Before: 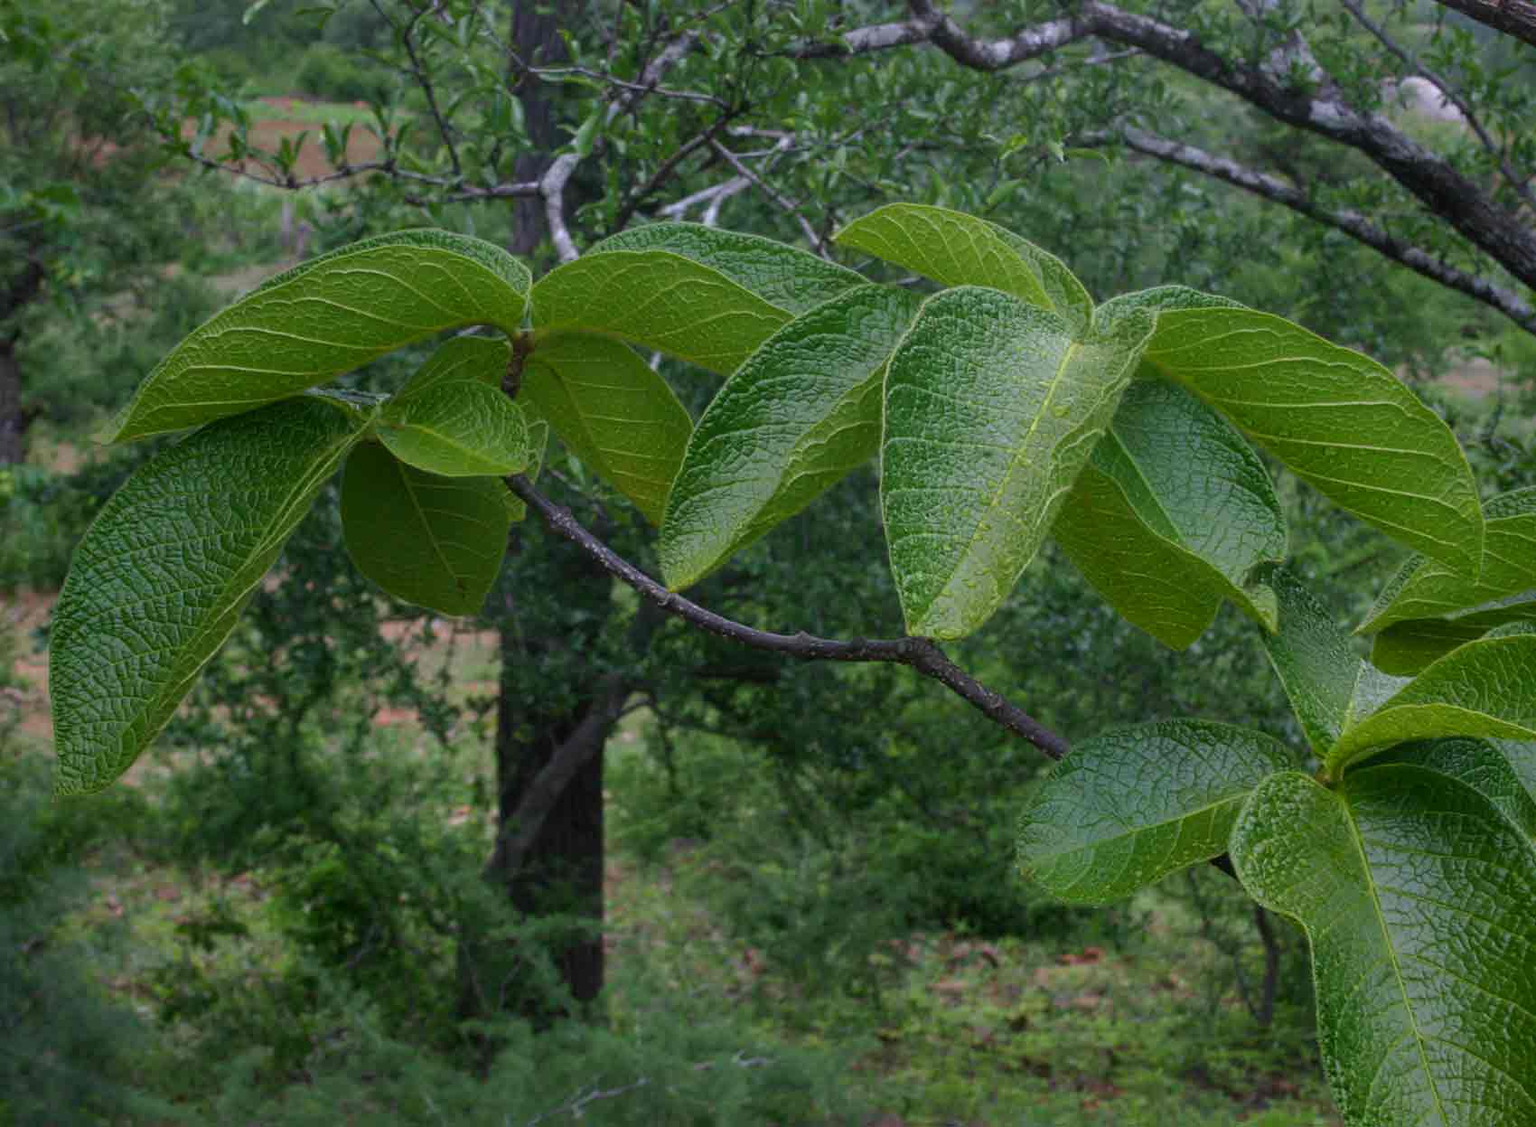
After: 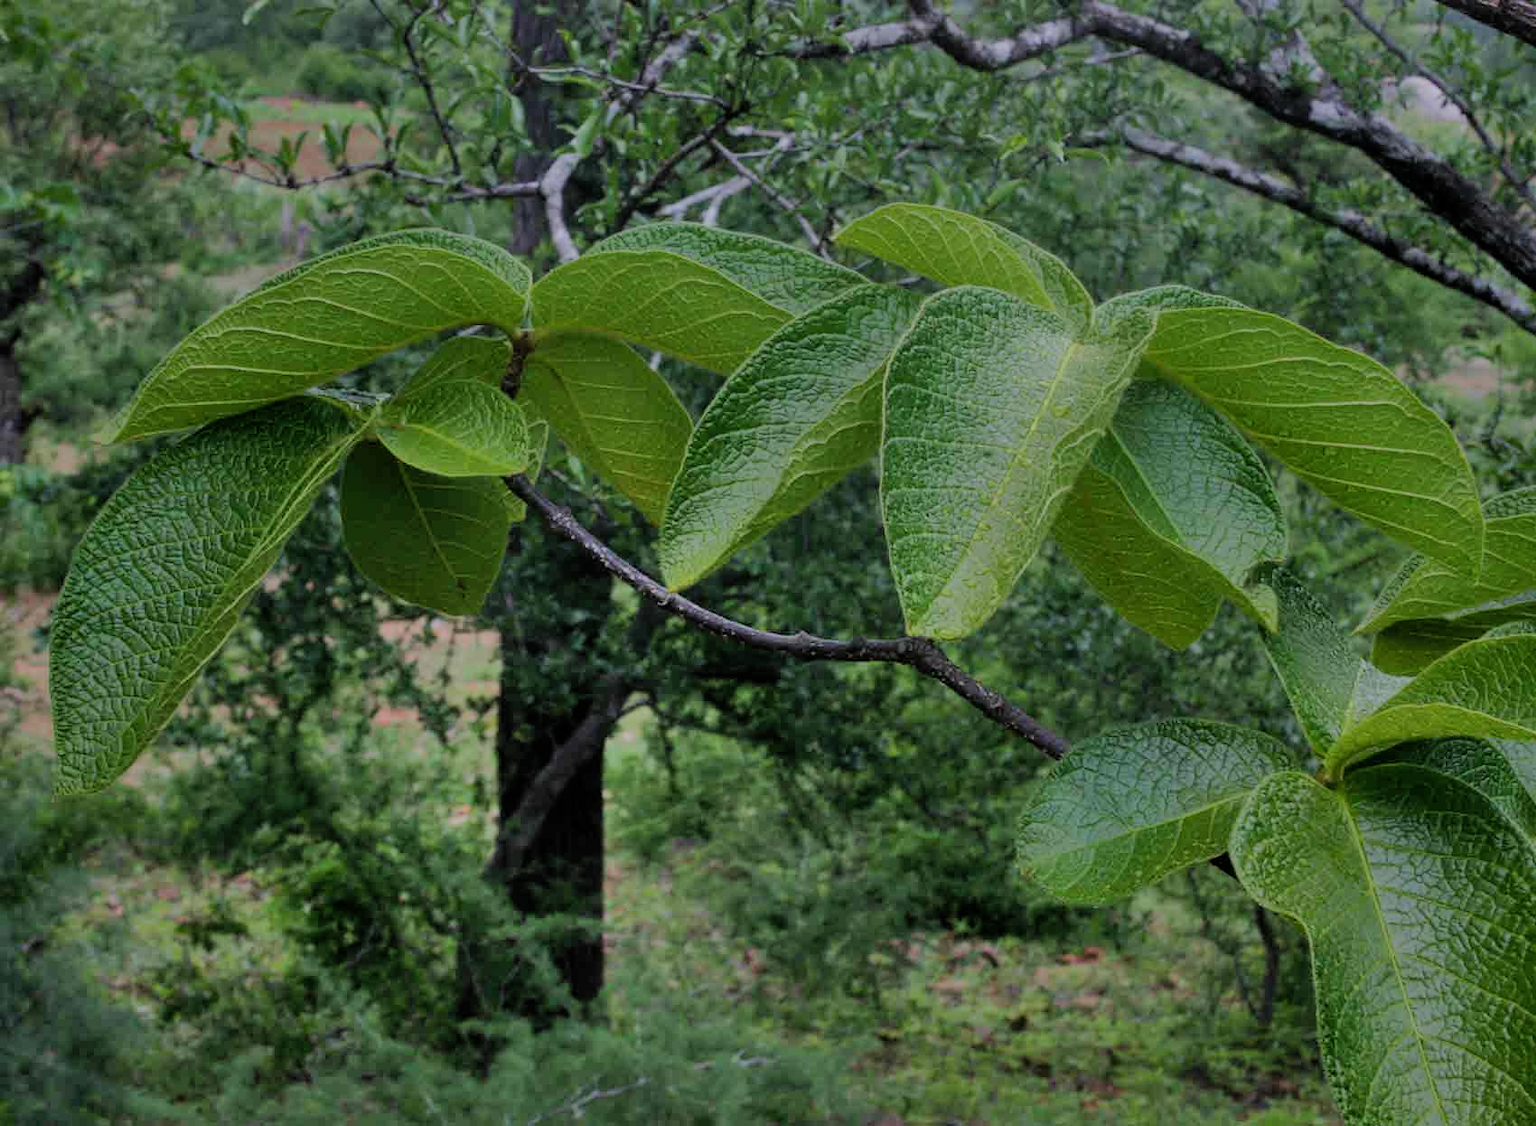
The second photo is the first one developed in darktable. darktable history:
shadows and highlights: soften with gaussian
filmic rgb: middle gray luminance 29.77%, black relative exposure -9 EV, white relative exposure 6.99 EV, target black luminance 0%, hardness 2.94, latitude 2.28%, contrast 0.959, highlights saturation mix 4.57%, shadows ↔ highlights balance 12.16%
